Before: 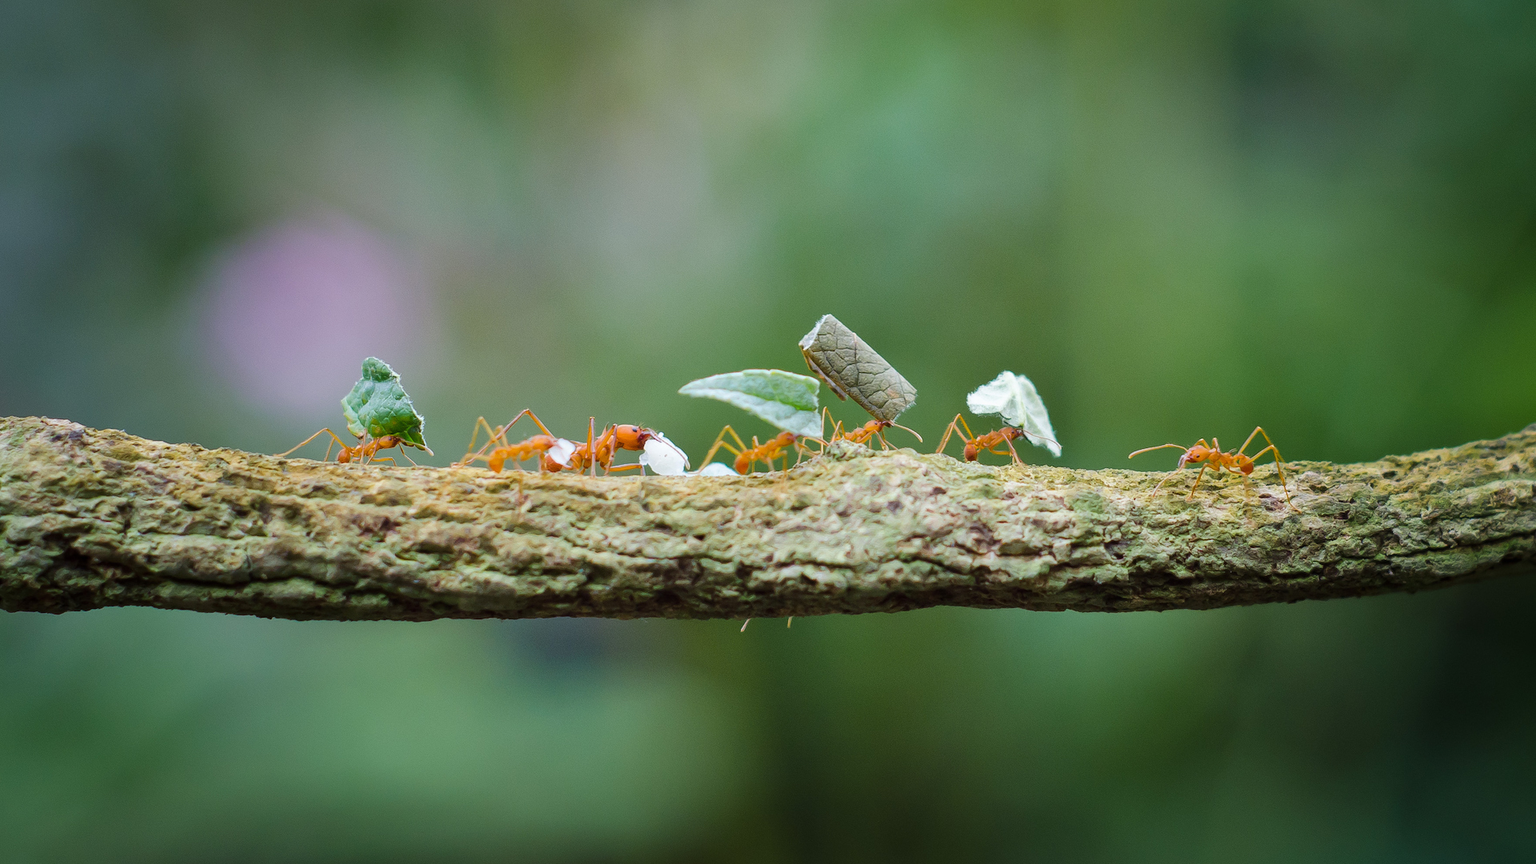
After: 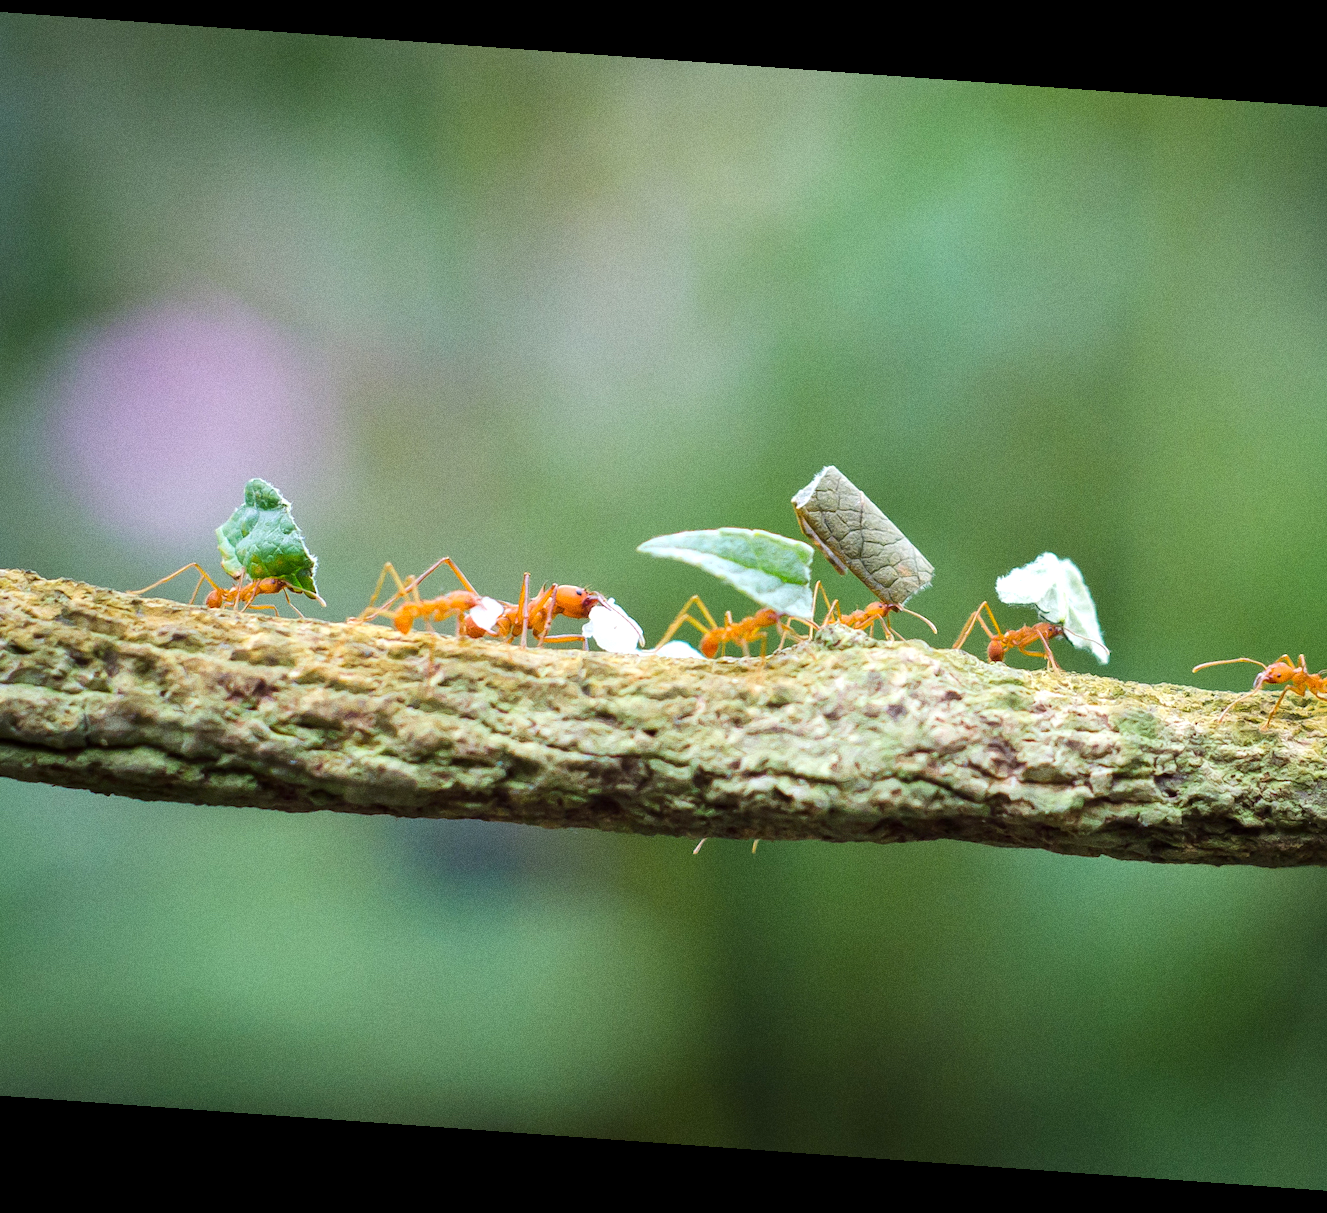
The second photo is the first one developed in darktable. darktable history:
rotate and perspective: rotation 4.1°, automatic cropping off
grain: on, module defaults
crop and rotate: left 12.673%, right 20.66%
exposure: black level correction 0.001, exposure 0.5 EV, compensate exposure bias true, compensate highlight preservation false
